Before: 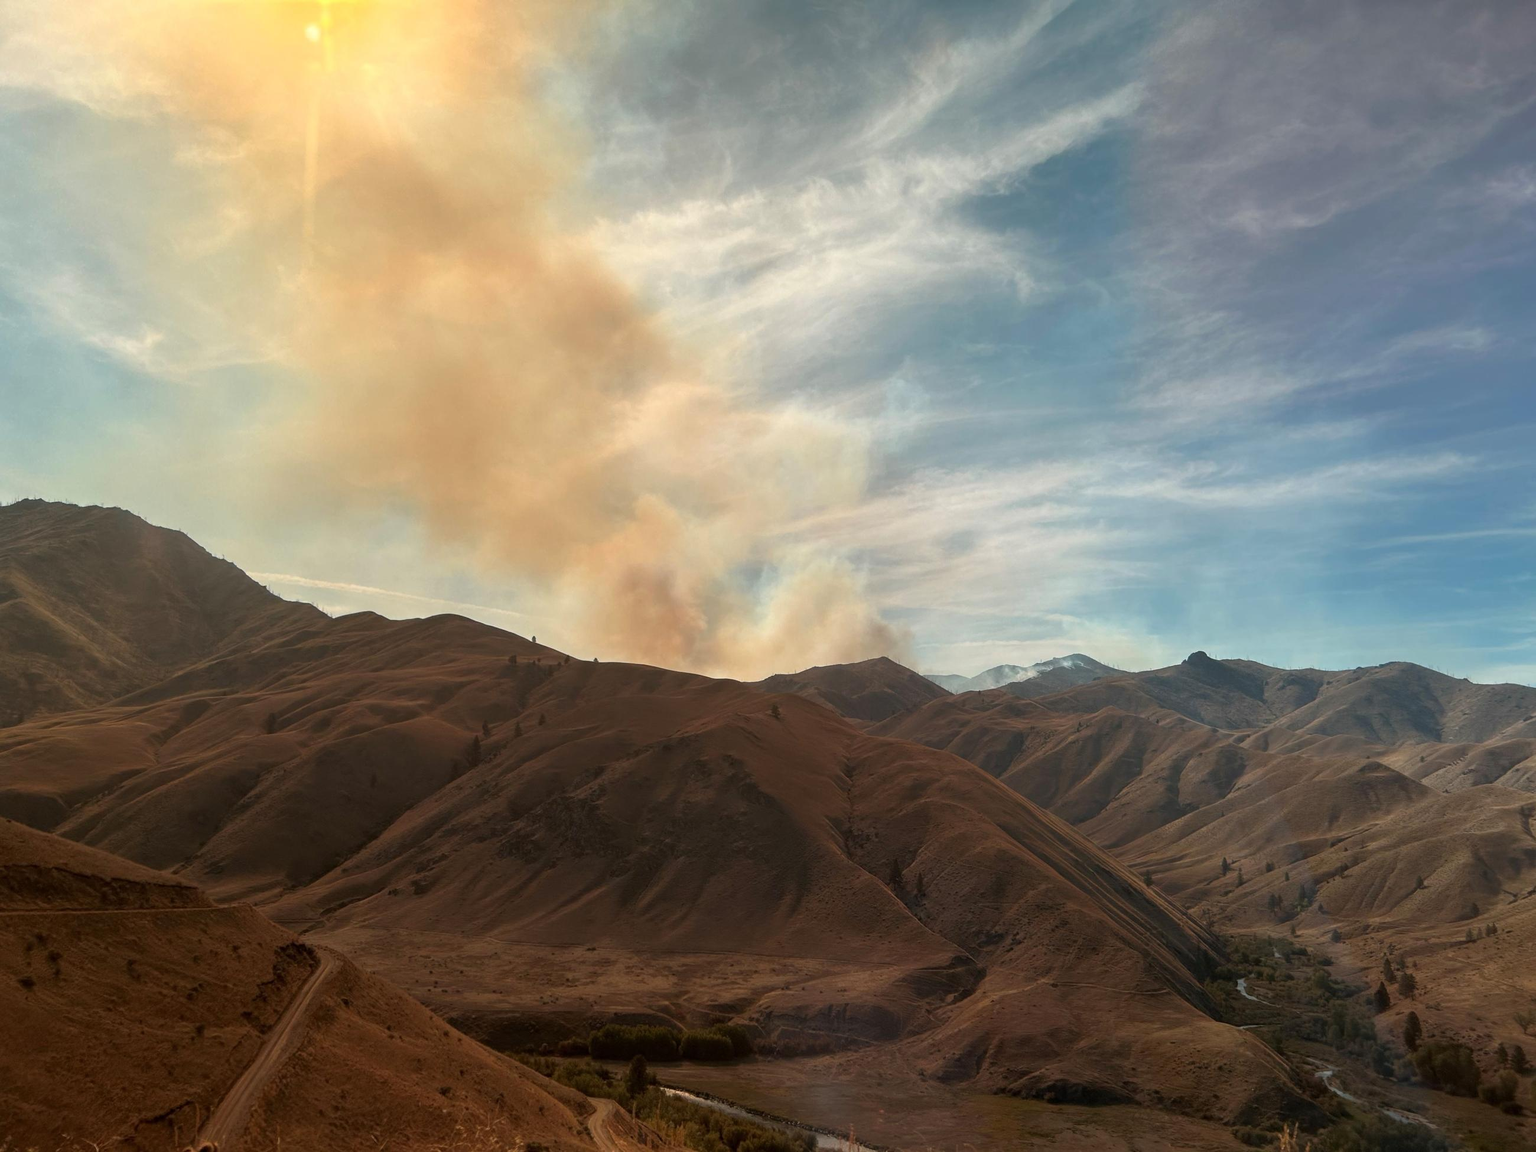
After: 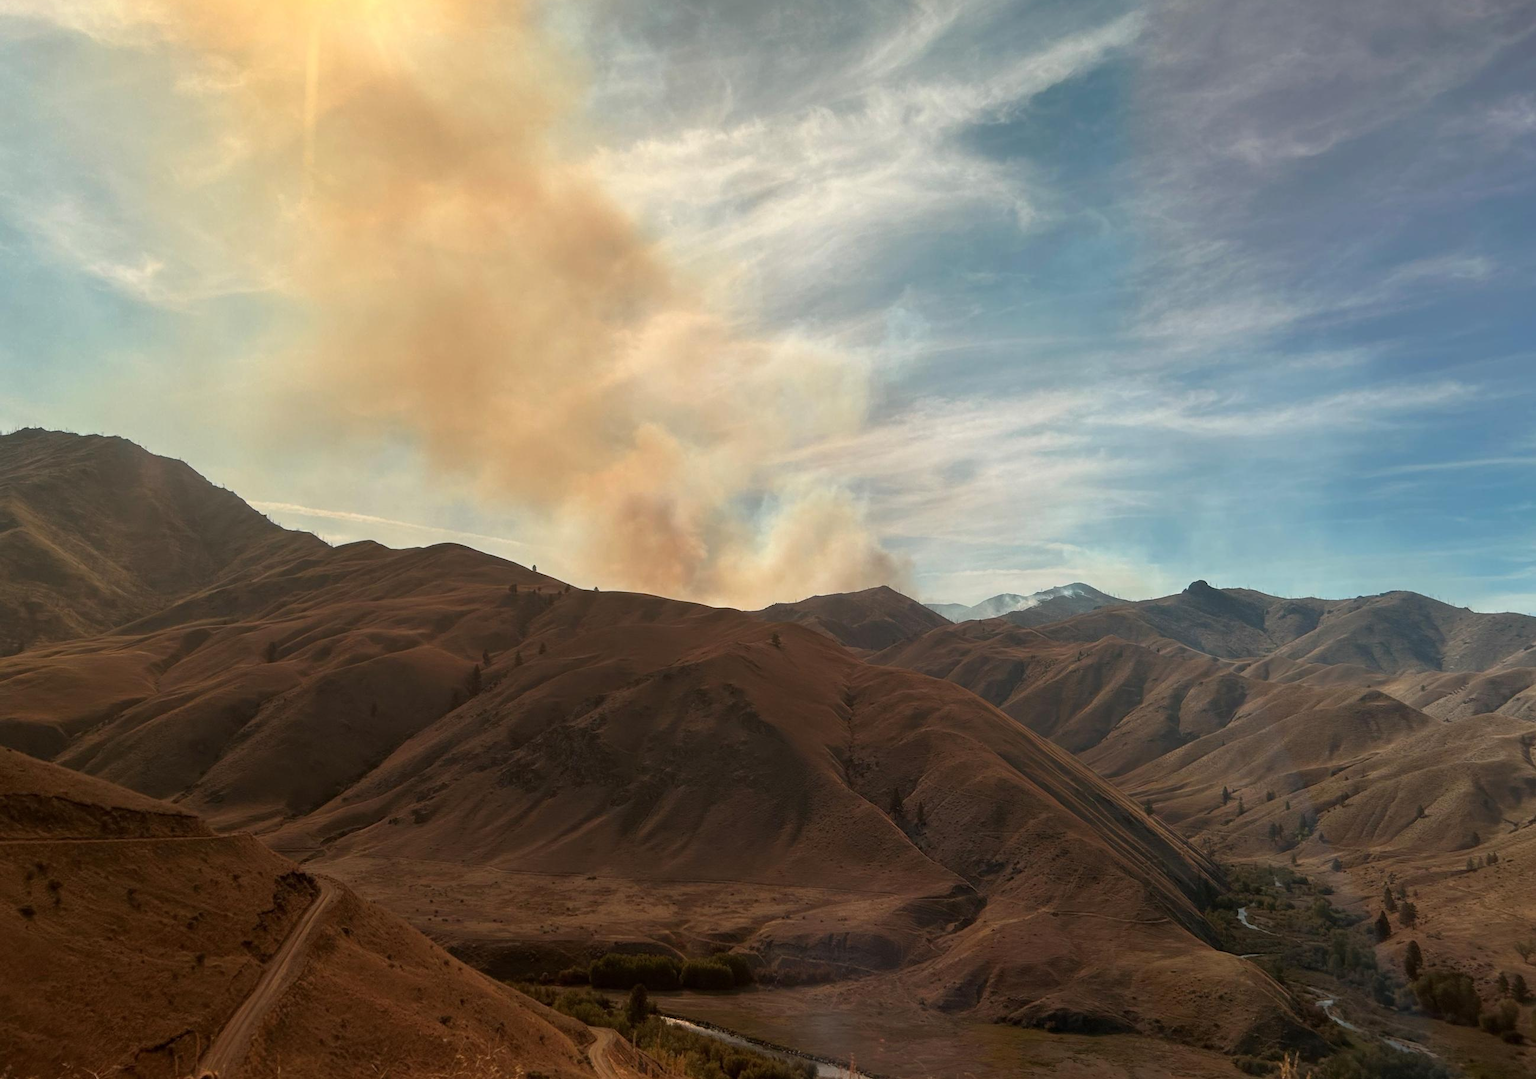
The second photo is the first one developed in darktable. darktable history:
color balance rgb: perceptual saturation grading › global saturation 0.857%
crop and rotate: top 6.278%
